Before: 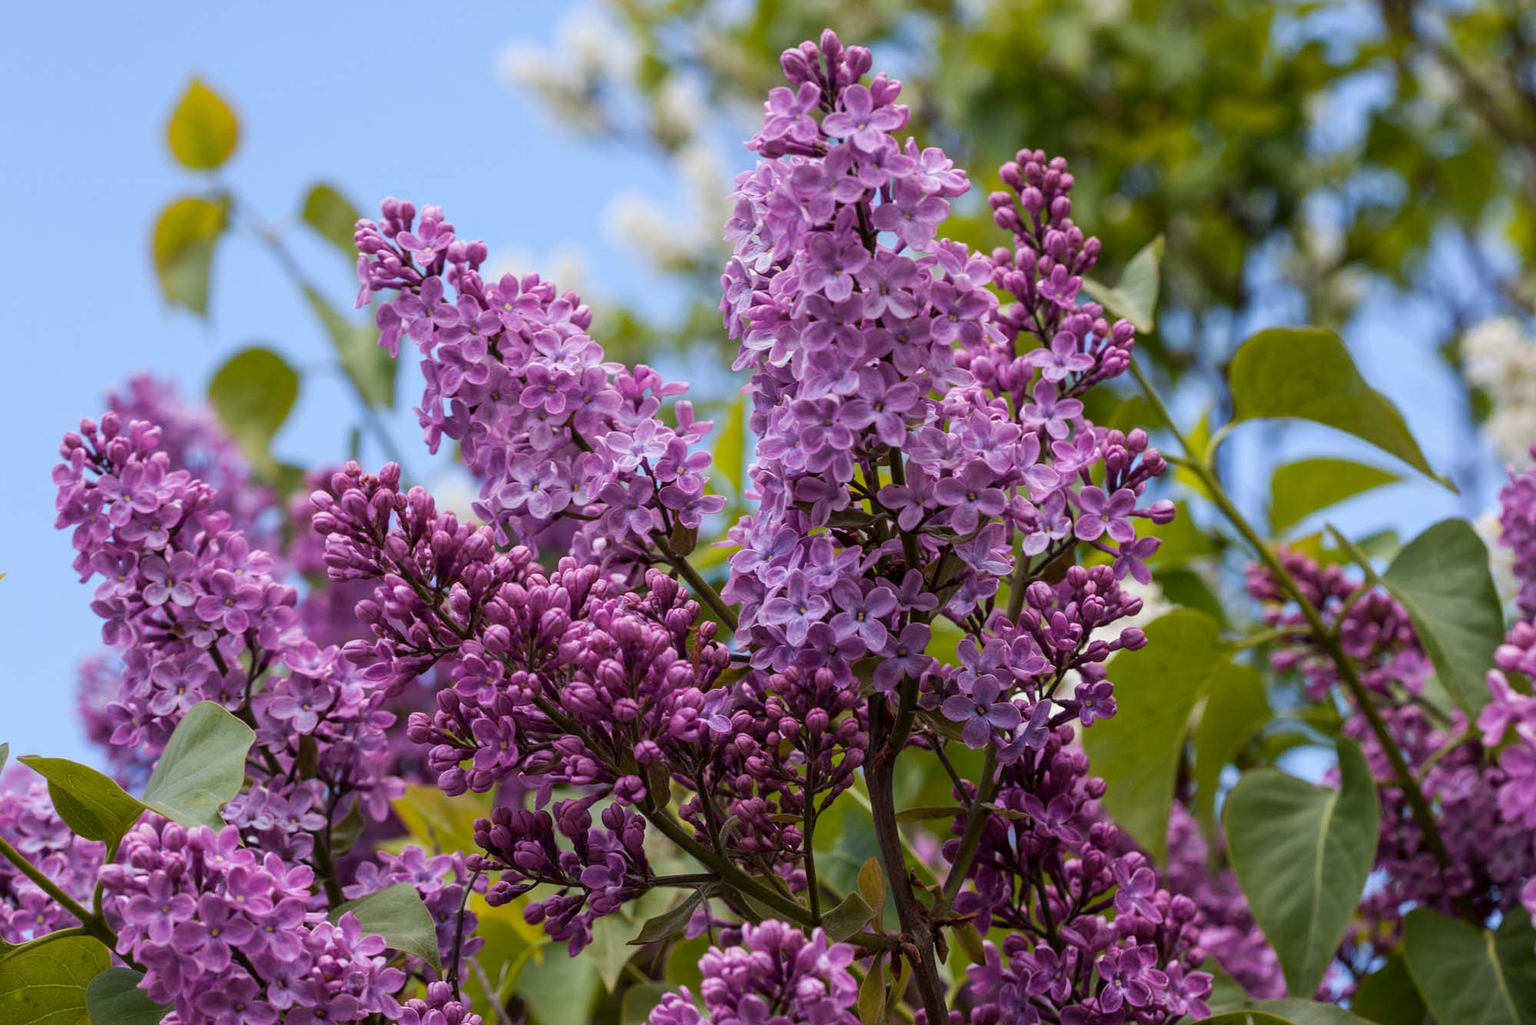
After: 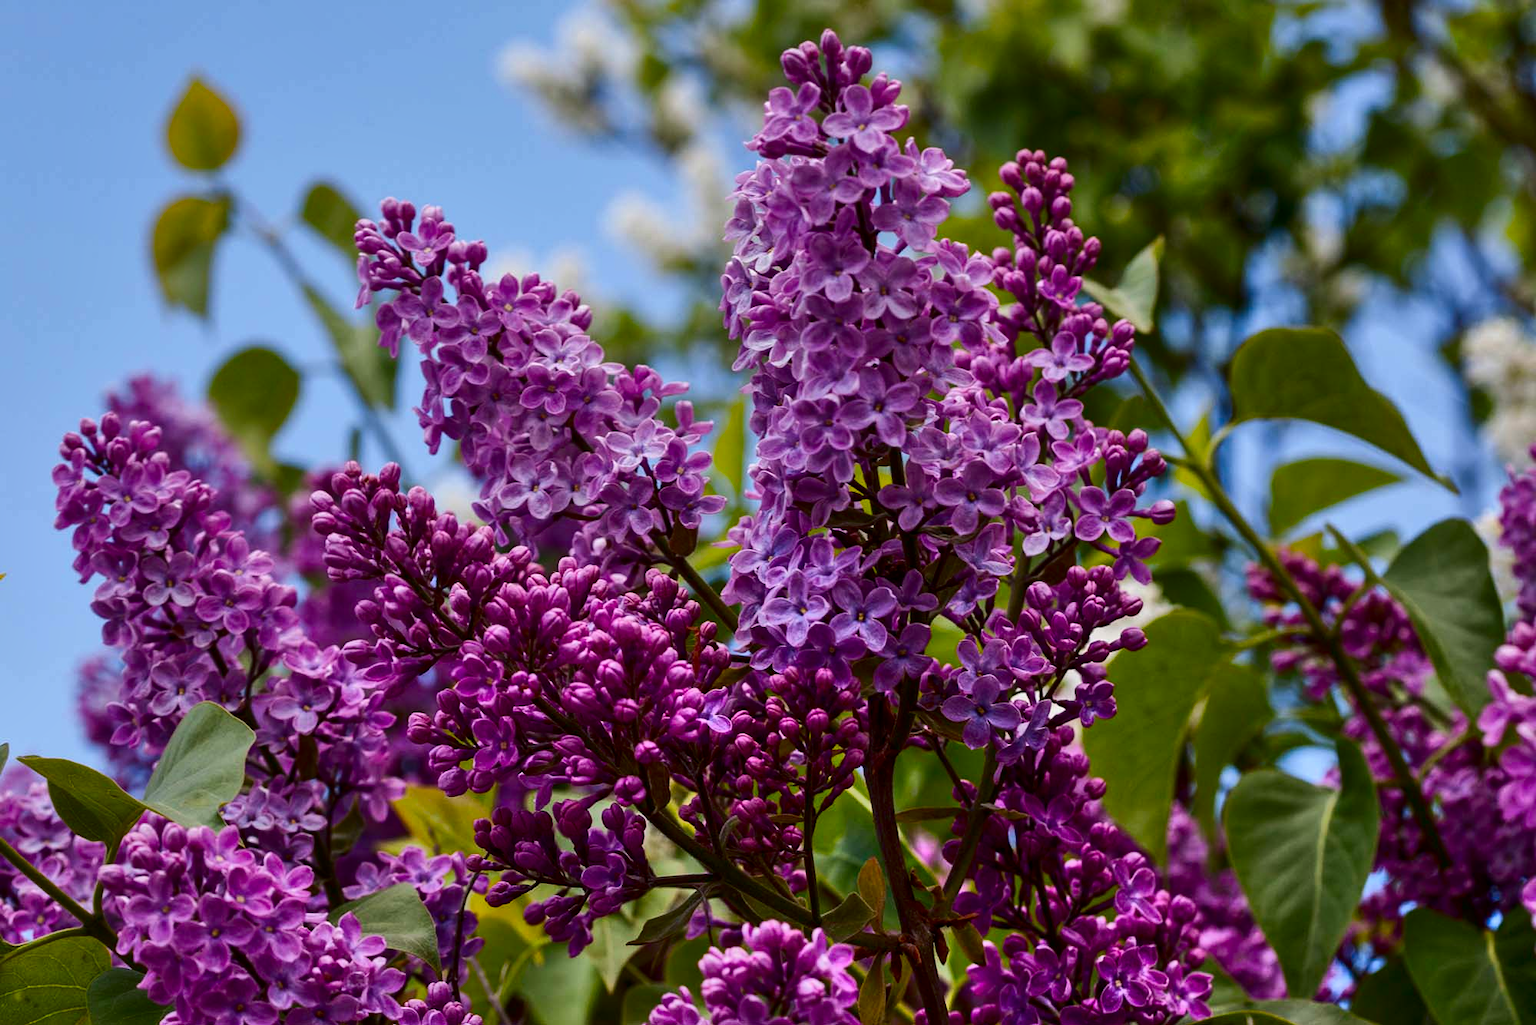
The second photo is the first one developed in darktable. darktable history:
shadows and highlights: soften with gaussian
contrast brightness saturation: contrast 0.1, brightness -0.26, saturation 0.14
